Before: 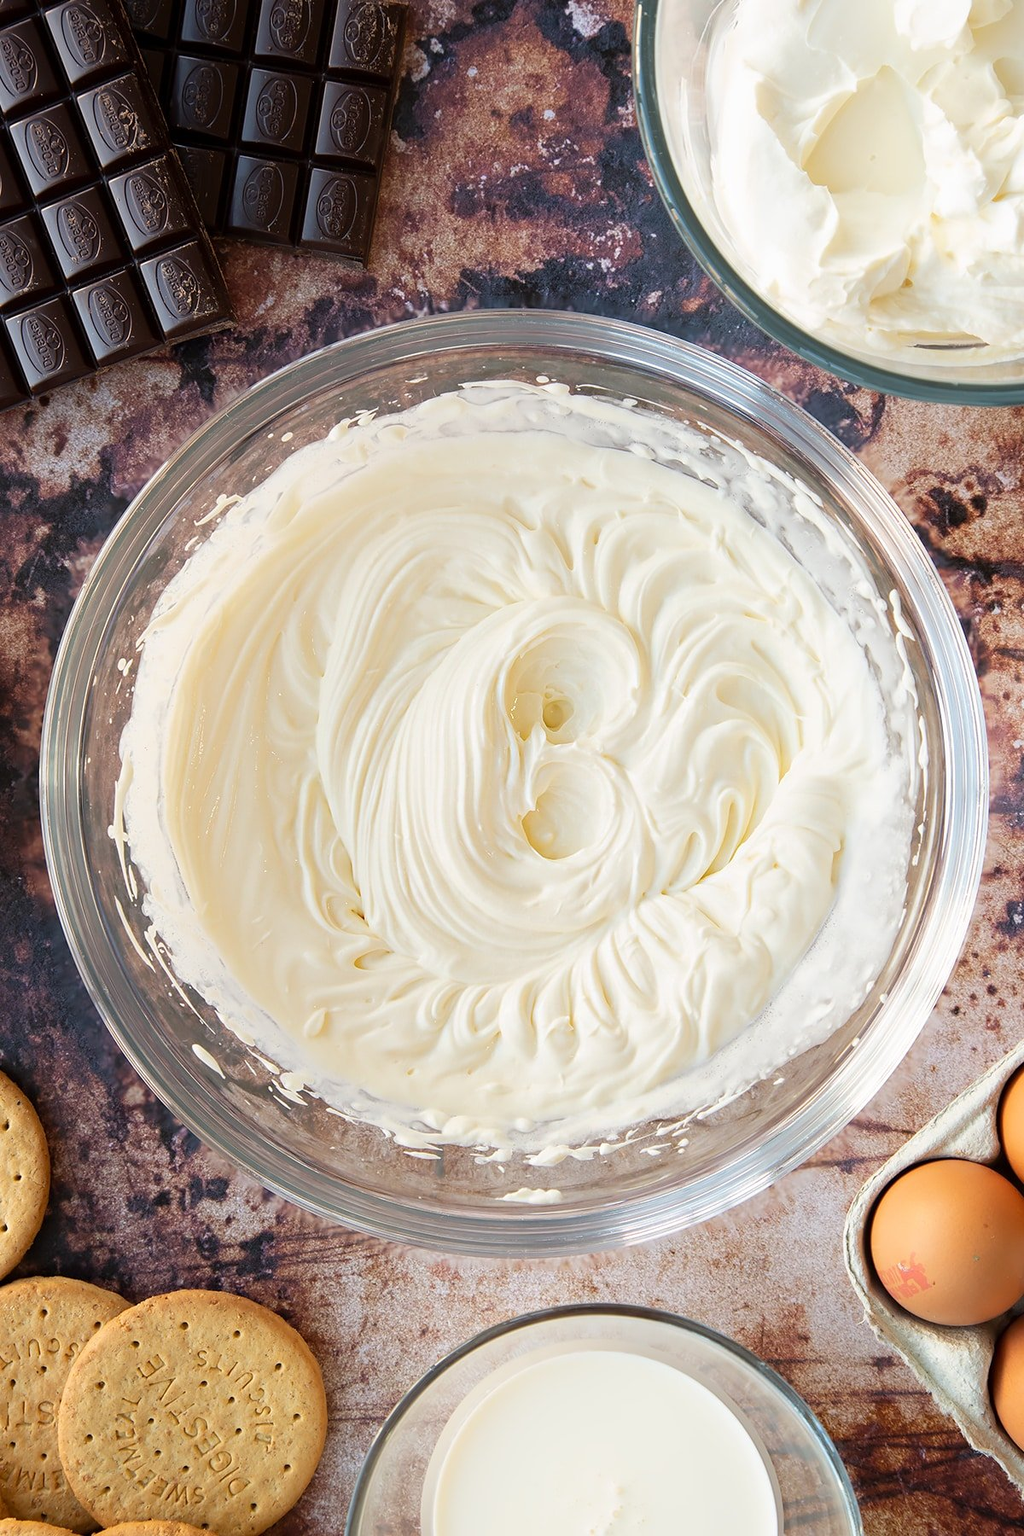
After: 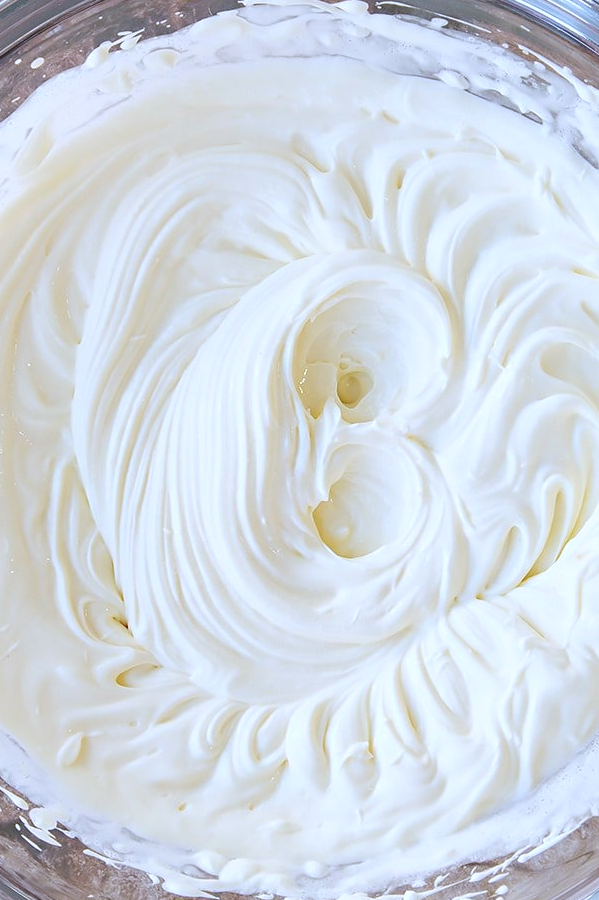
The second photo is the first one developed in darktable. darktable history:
color zones: curves: ch1 [(0, 0.469) (0.001, 0.469) (0.12, 0.446) (0.248, 0.469) (0.5, 0.5) (0.748, 0.5) (0.999, 0.469) (1, 0.469)]
crop: left 25%, top 25%, right 25%, bottom 25%
white balance: red 0.948, green 1.02, blue 1.176
